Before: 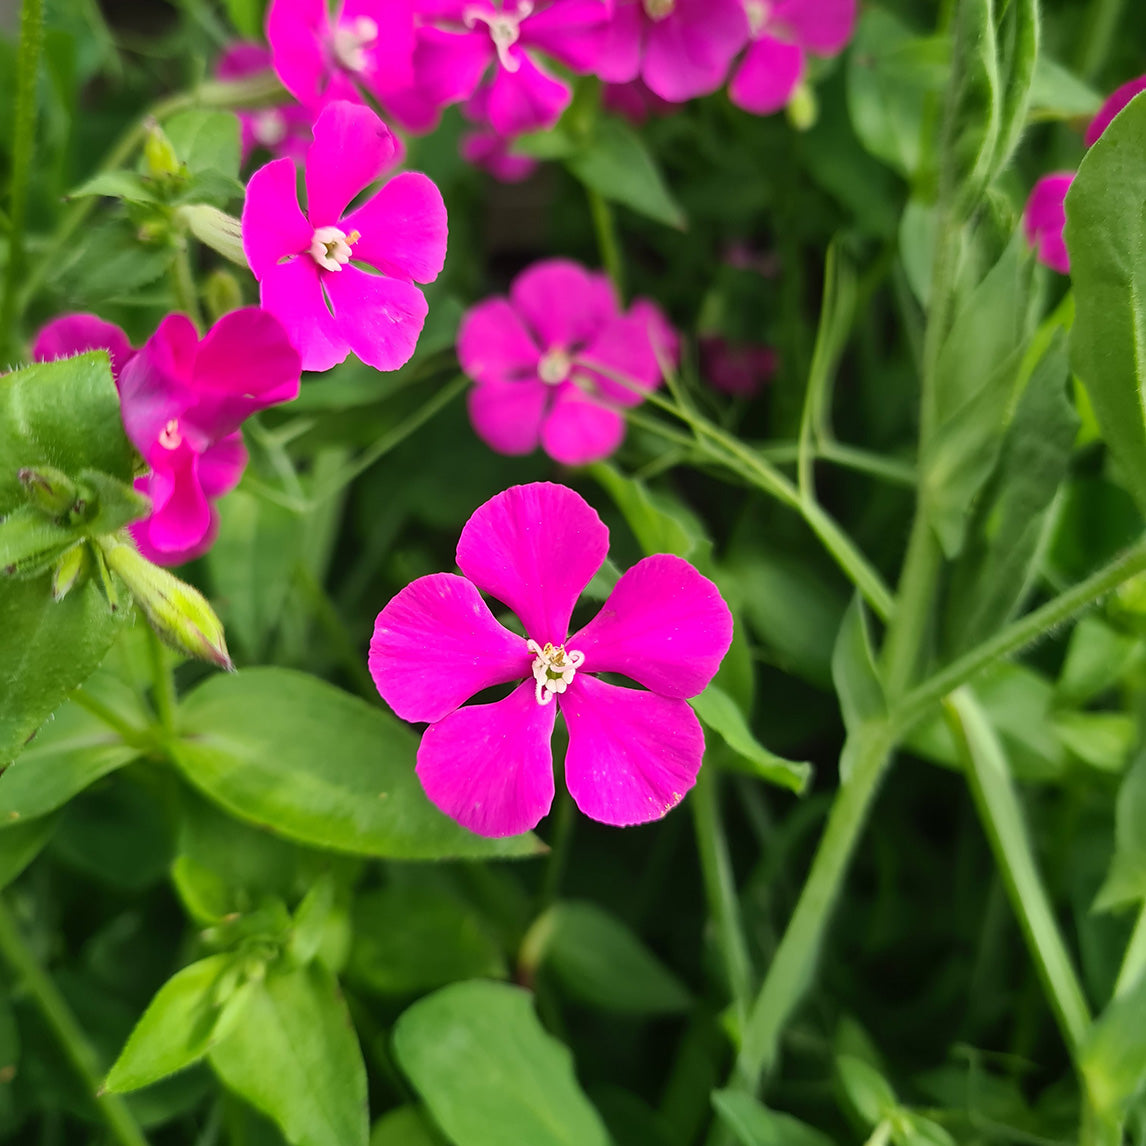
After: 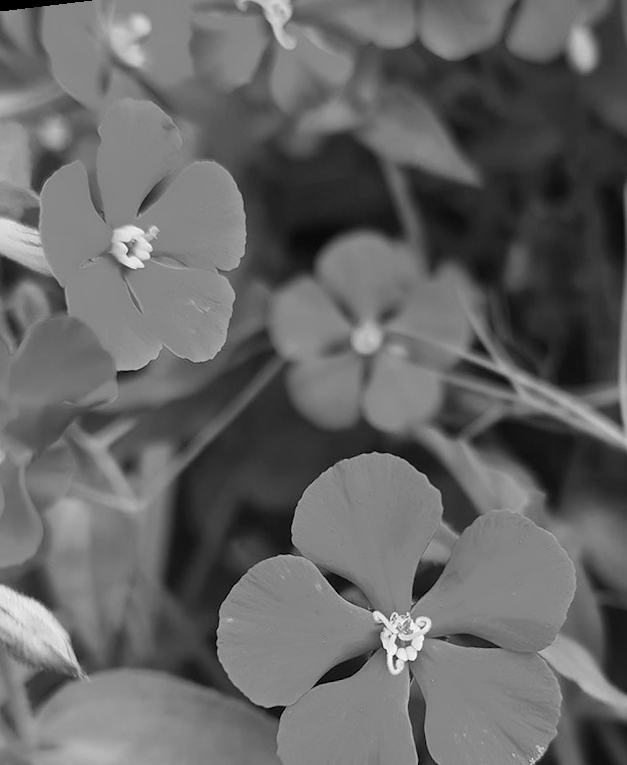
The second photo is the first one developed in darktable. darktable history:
monochrome: a 1.94, b -0.638
rotate and perspective: rotation -6.83°, automatic cropping off
crop: left 17.835%, top 7.675%, right 32.881%, bottom 32.213%
